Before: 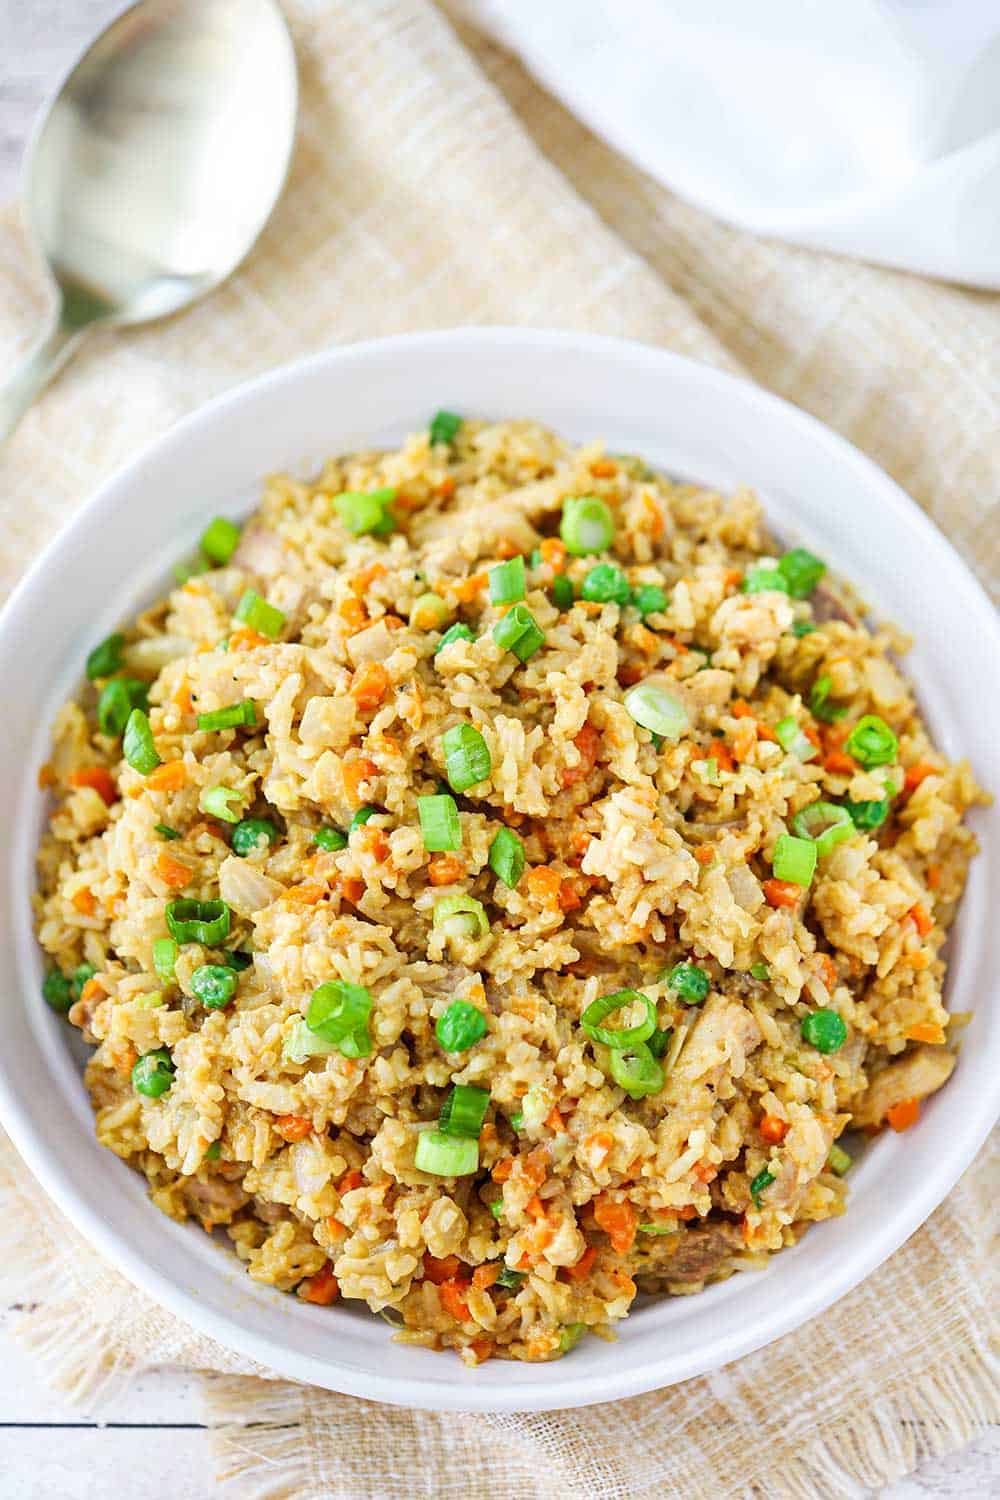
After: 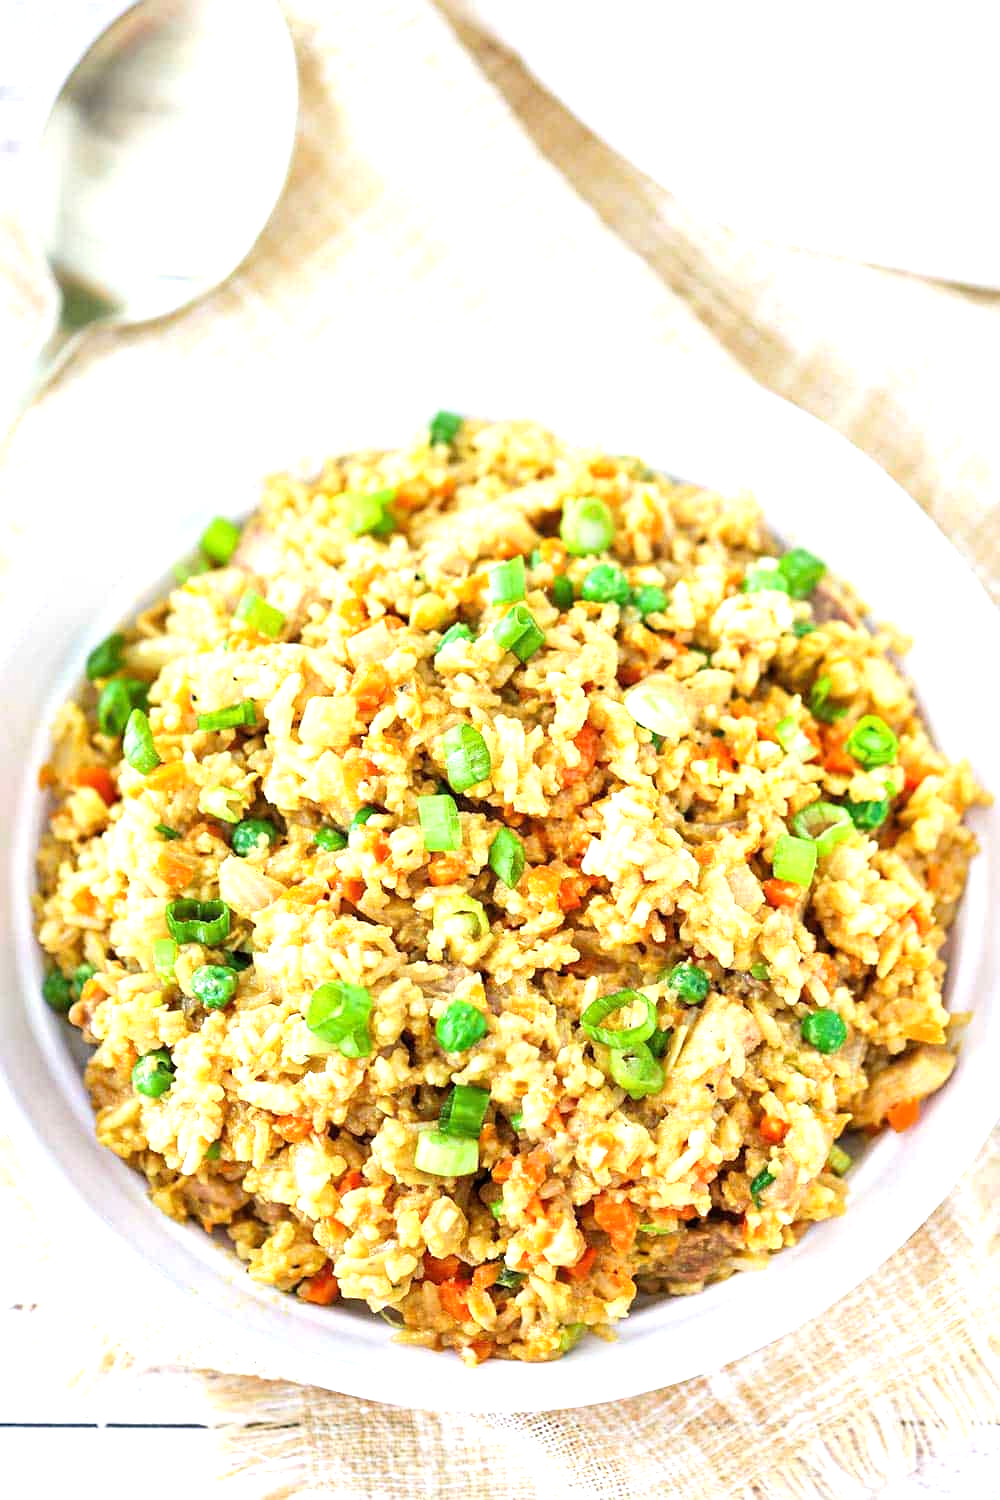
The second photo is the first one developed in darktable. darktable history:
tone equalizer: -8 EV -0.764 EV, -7 EV -0.703 EV, -6 EV -0.579 EV, -5 EV -0.408 EV, -3 EV 0.377 EV, -2 EV 0.6 EV, -1 EV 0.678 EV, +0 EV 0.735 EV
